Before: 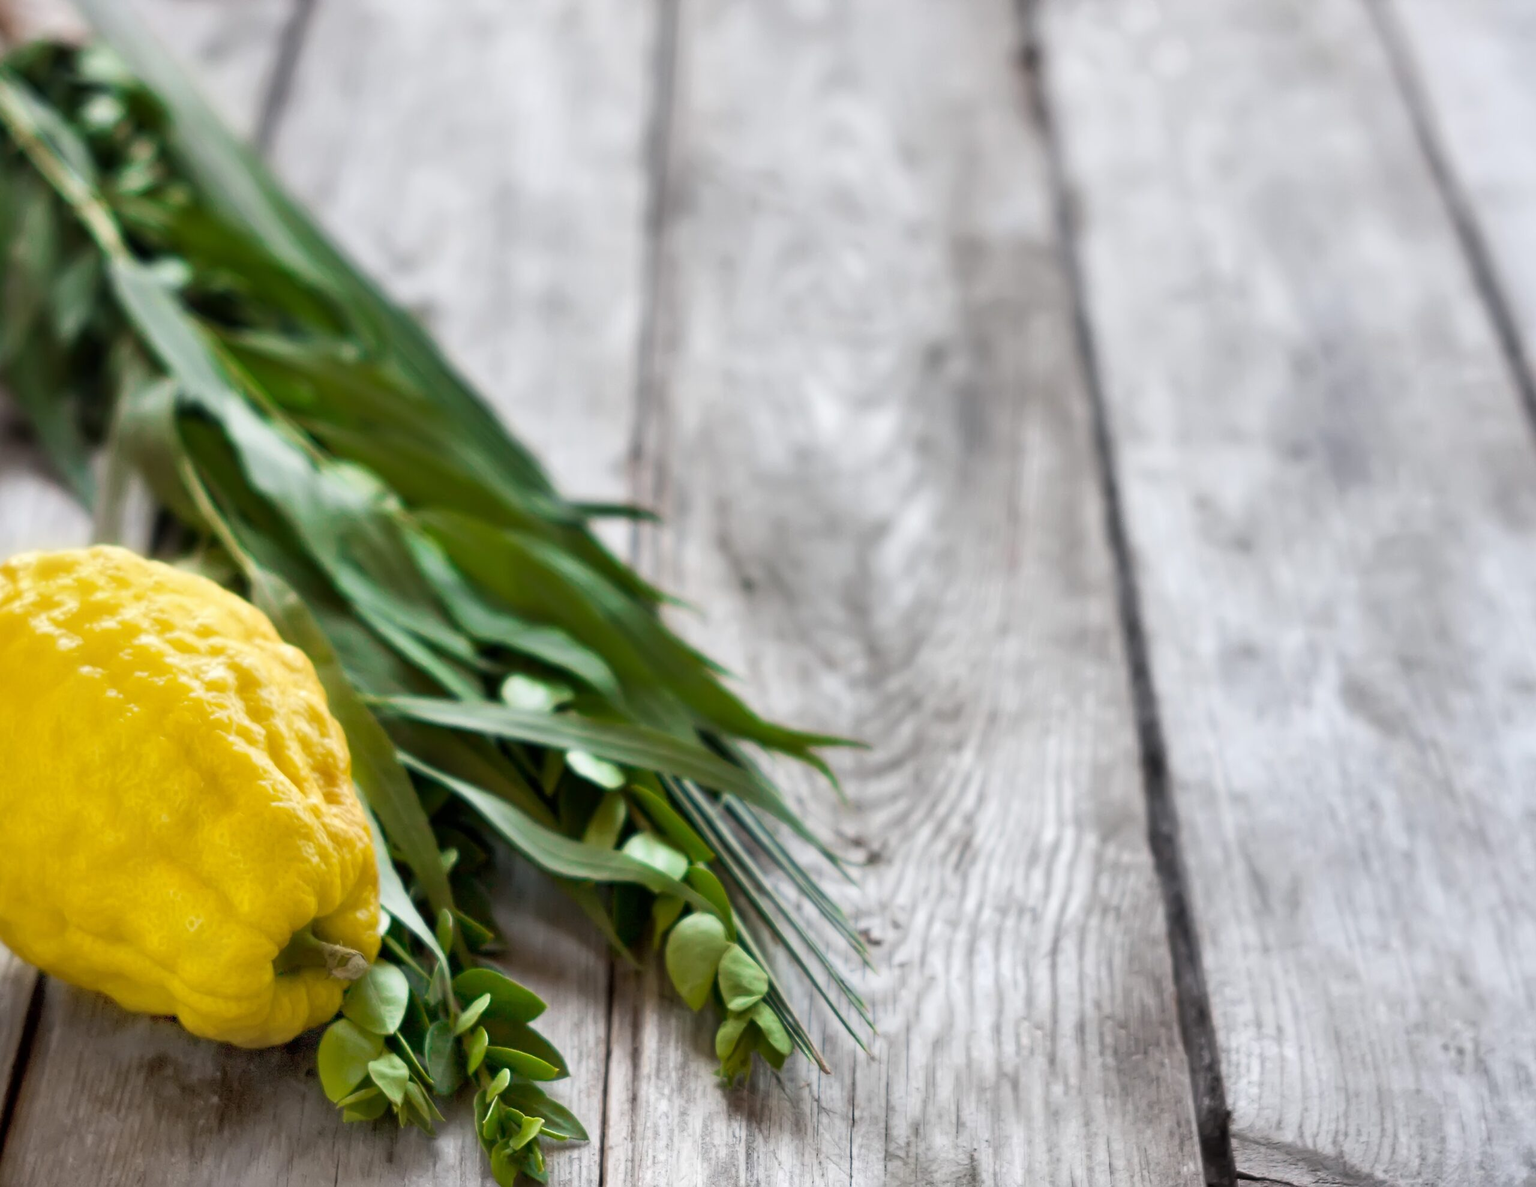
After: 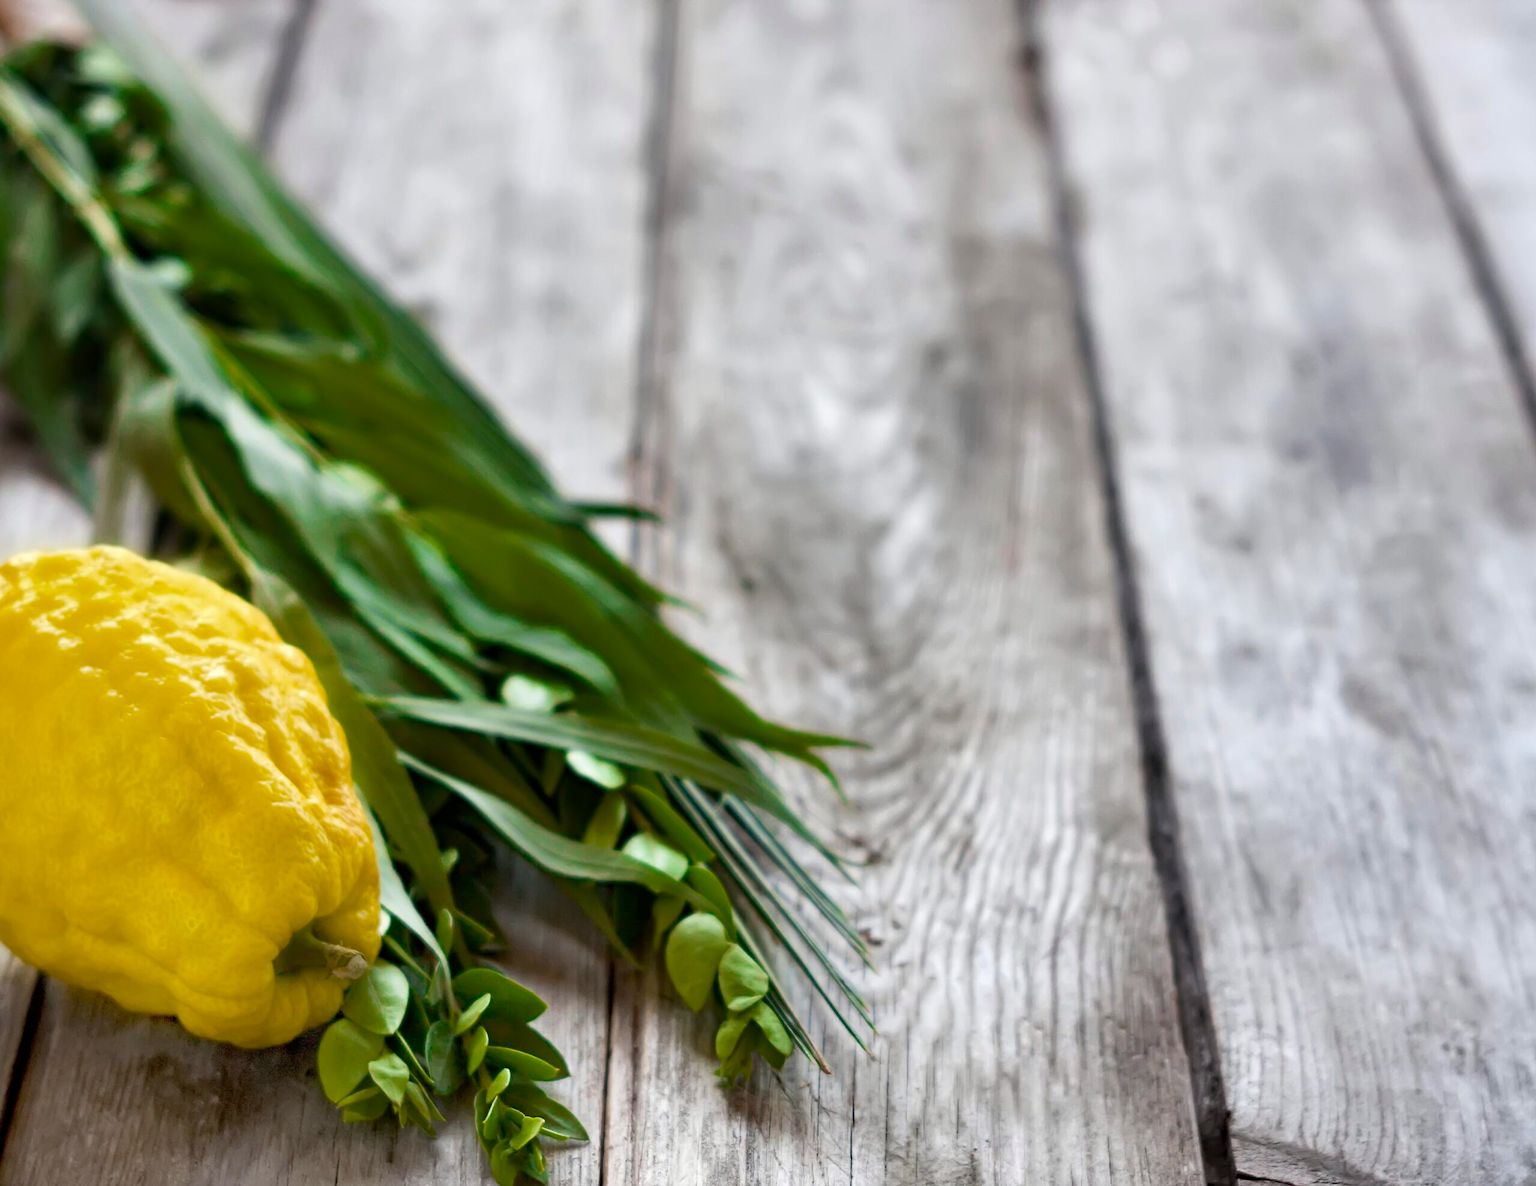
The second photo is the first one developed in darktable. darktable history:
color balance rgb: perceptual saturation grading › global saturation 8.89%, saturation formula JzAzBz (2021)
haze removal: strength 0.29, distance 0.25, compatibility mode true, adaptive false
